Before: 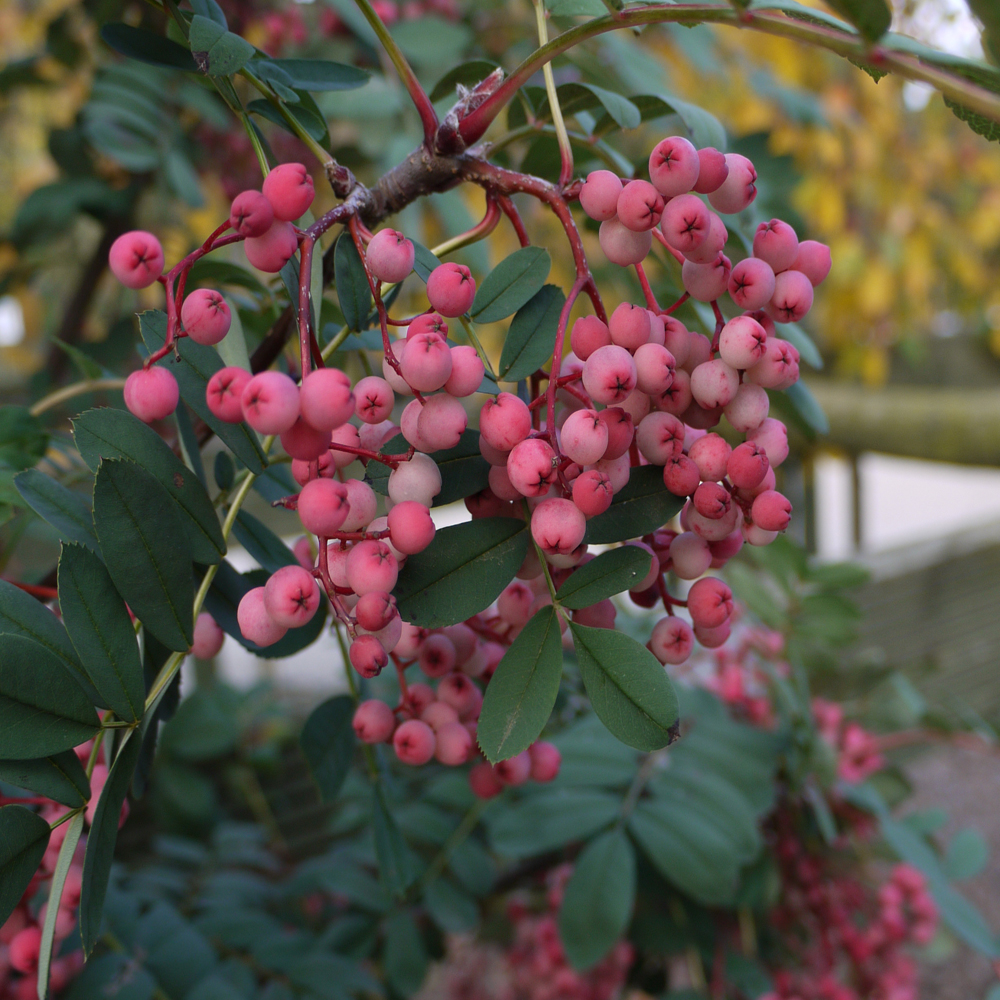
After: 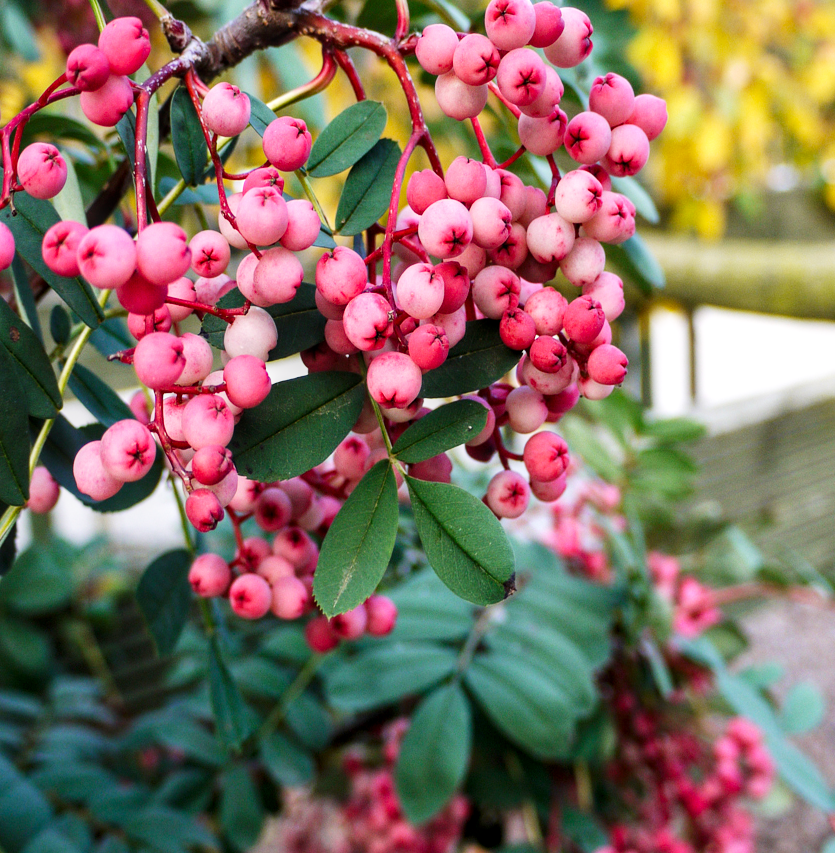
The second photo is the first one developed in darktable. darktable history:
base curve: curves: ch0 [(0, 0) (0.007, 0.004) (0.027, 0.03) (0.046, 0.07) (0.207, 0.54) (0.442, 0.872) (0.673, 0.972) (1, 1)], preserve colors none
crop: left 16.489%, top 14.656%
local contrast: on, module defaults
